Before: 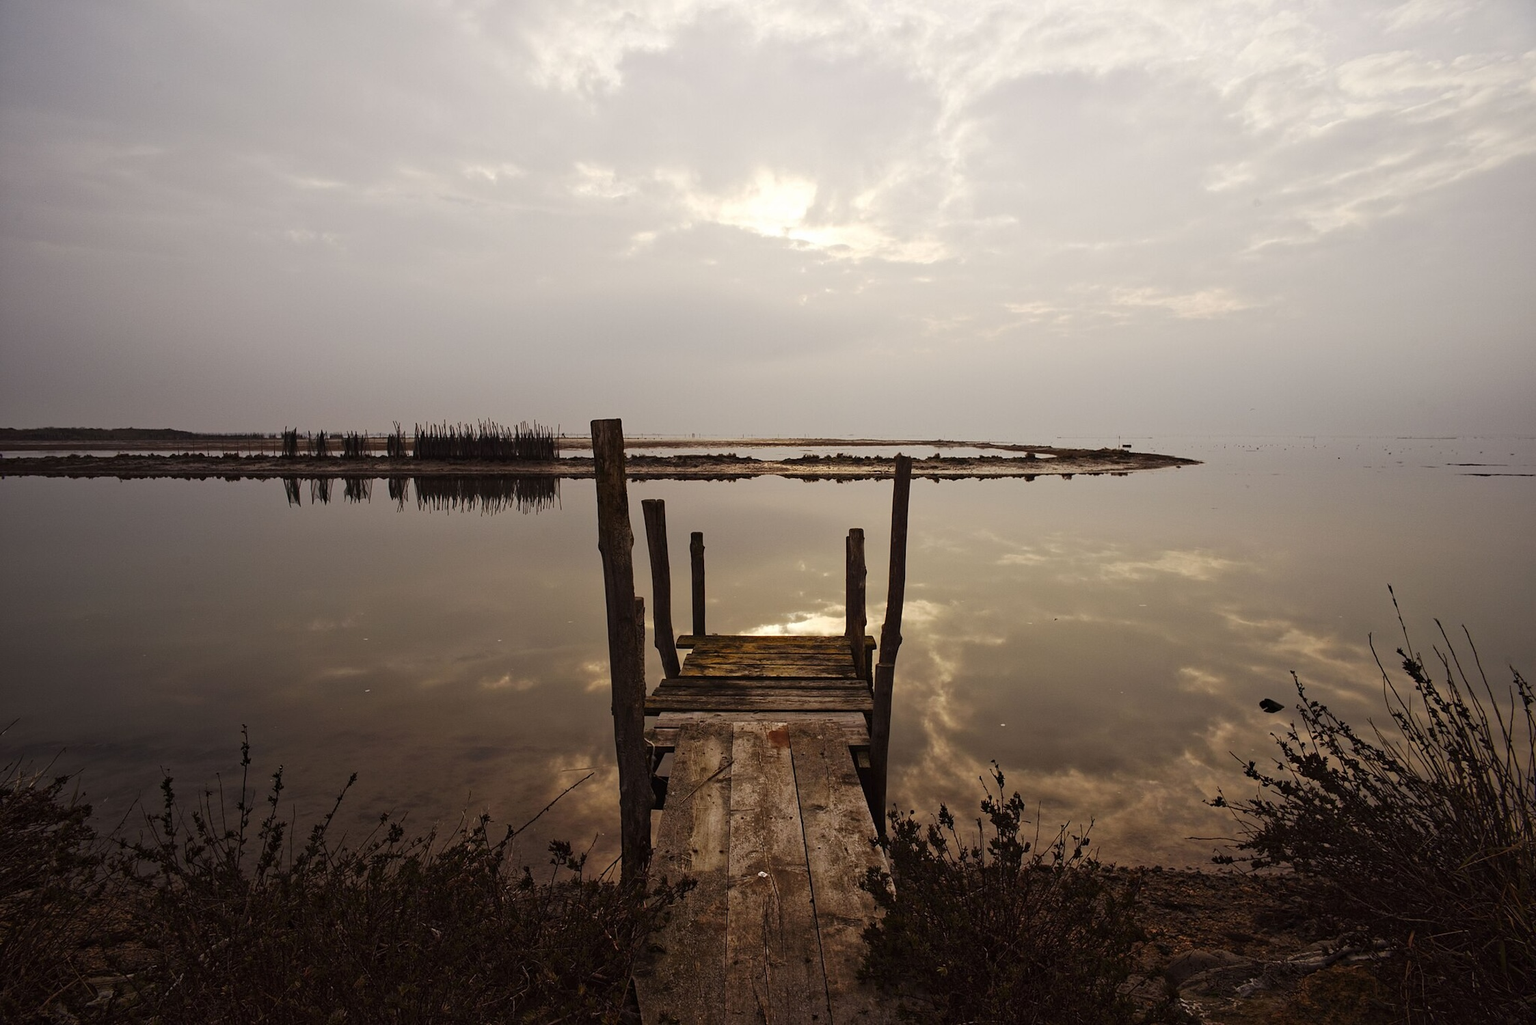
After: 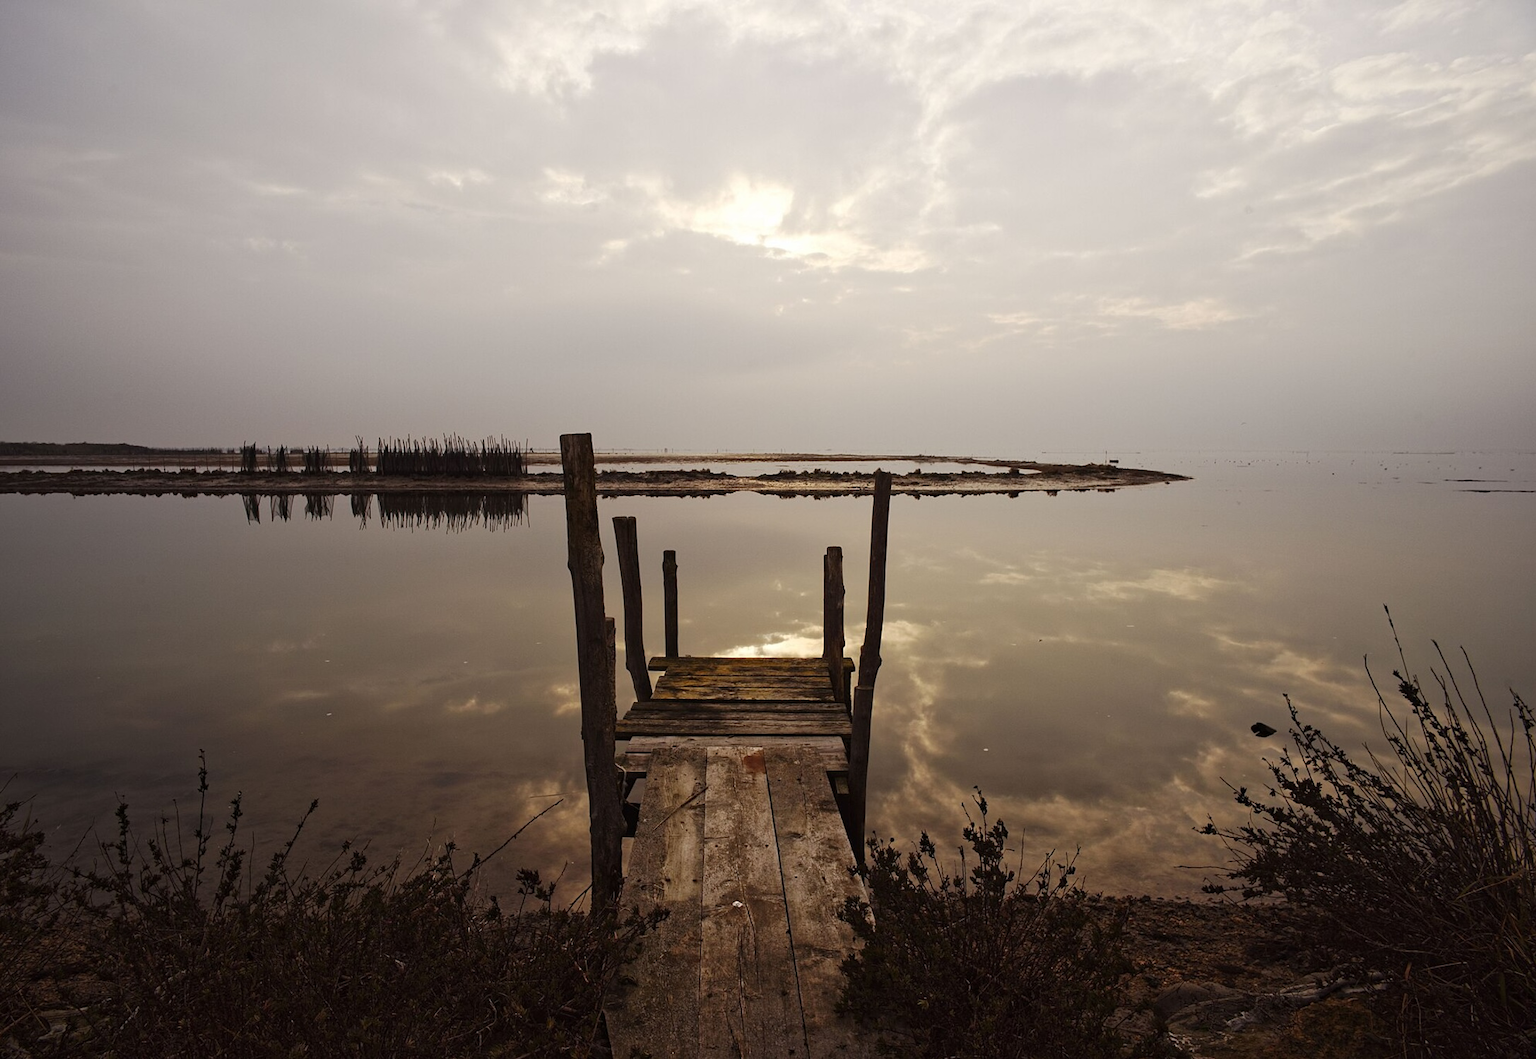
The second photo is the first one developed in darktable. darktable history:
crop and rotate: left 3.238%
exposure: compensate highlight preservation false
